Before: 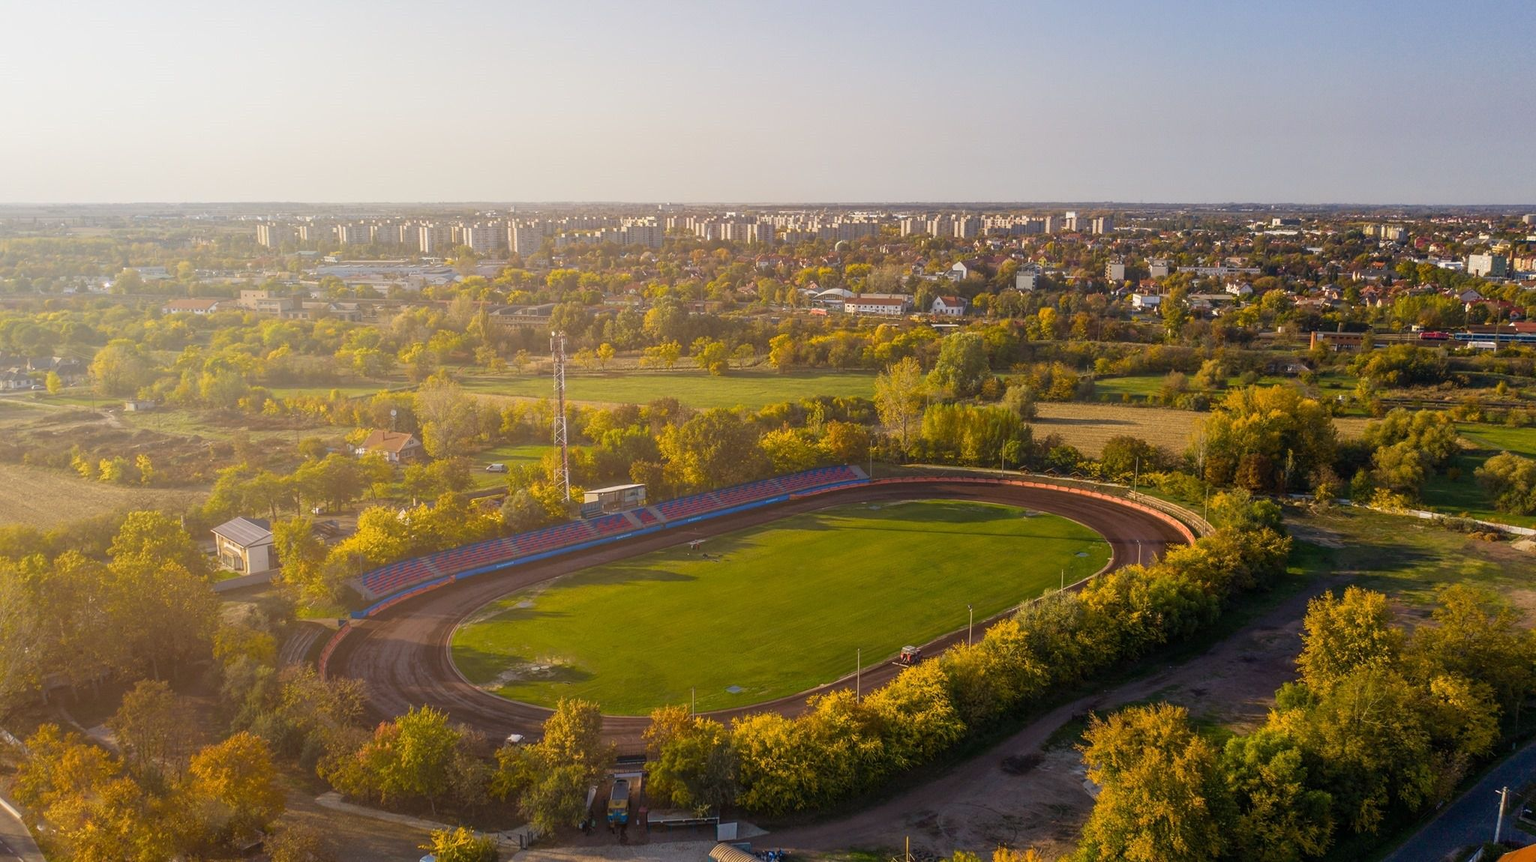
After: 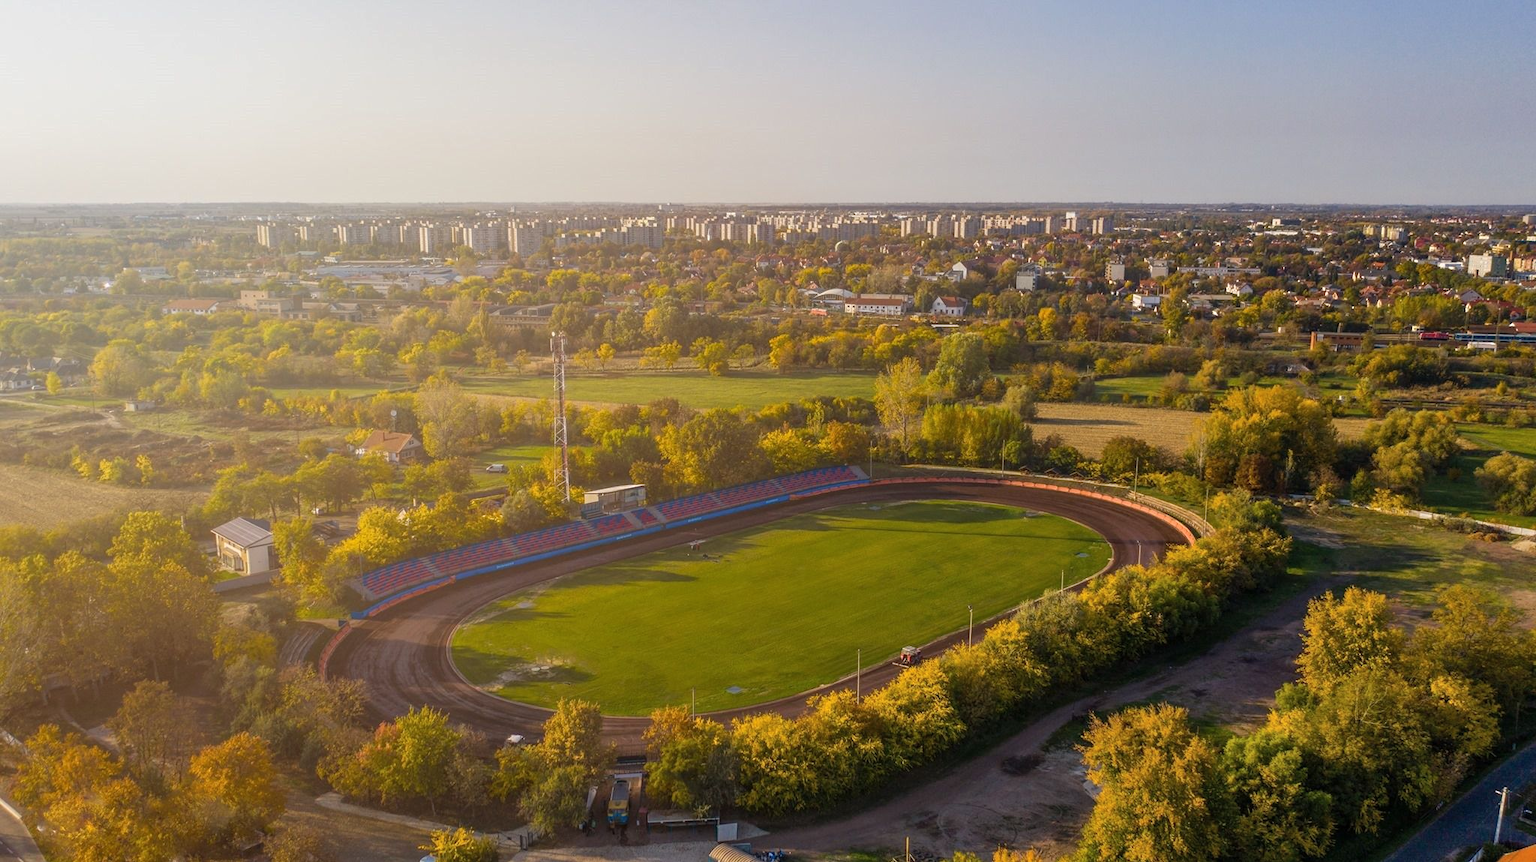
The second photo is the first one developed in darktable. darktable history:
sharpen: radius 5.325, amount 0.312, threshold 26.433
shadows and highlights: shadows 37.27, highlights -28.18, soften with gaussian
